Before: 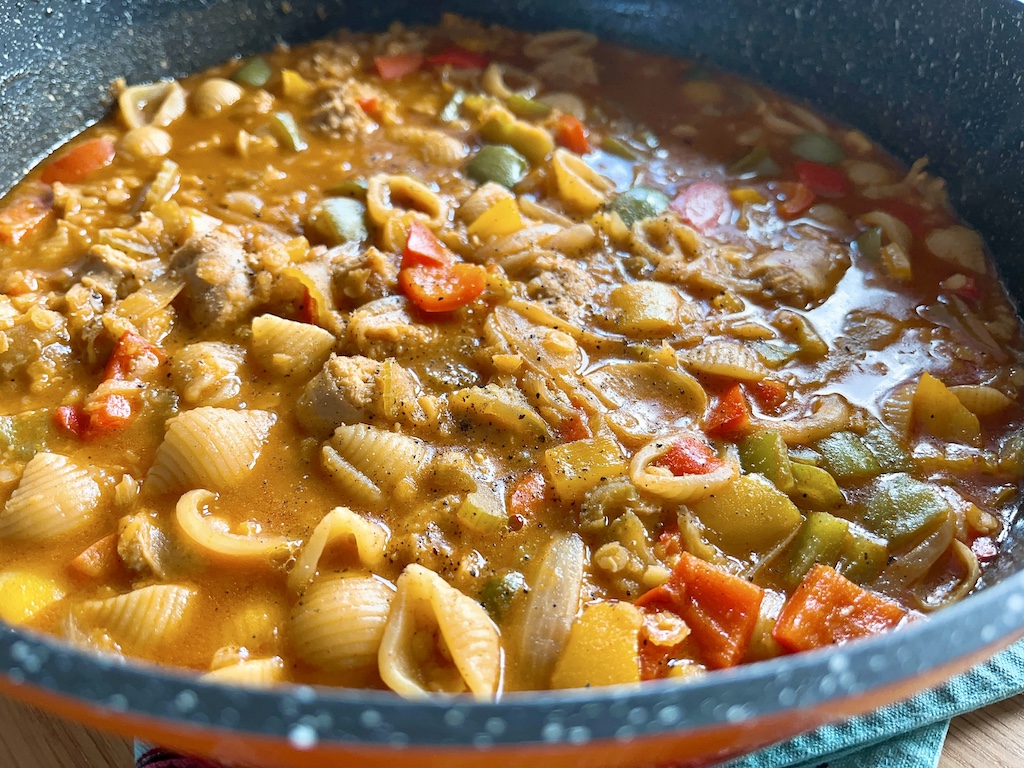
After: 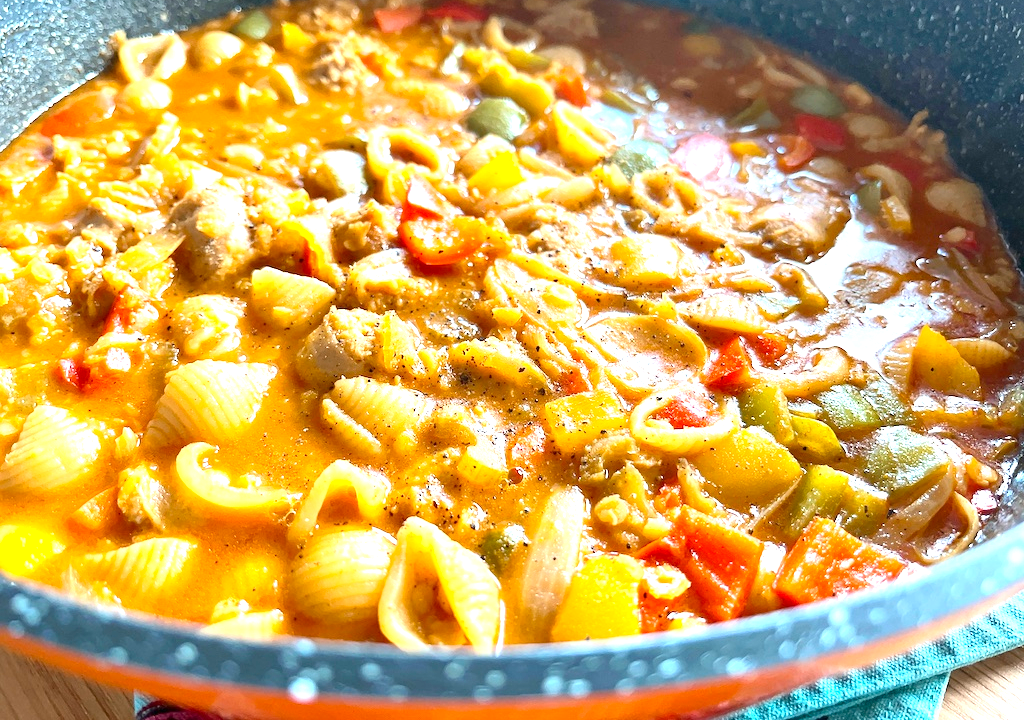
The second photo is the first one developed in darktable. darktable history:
contrast brightness saturation: contrast 0.15, brightness 0.05
crop and rotate: top 6.25%
exposure: black level correction 0, exposure 1.1 EV, compensate exposure bias true, compensate highlight preservation false
